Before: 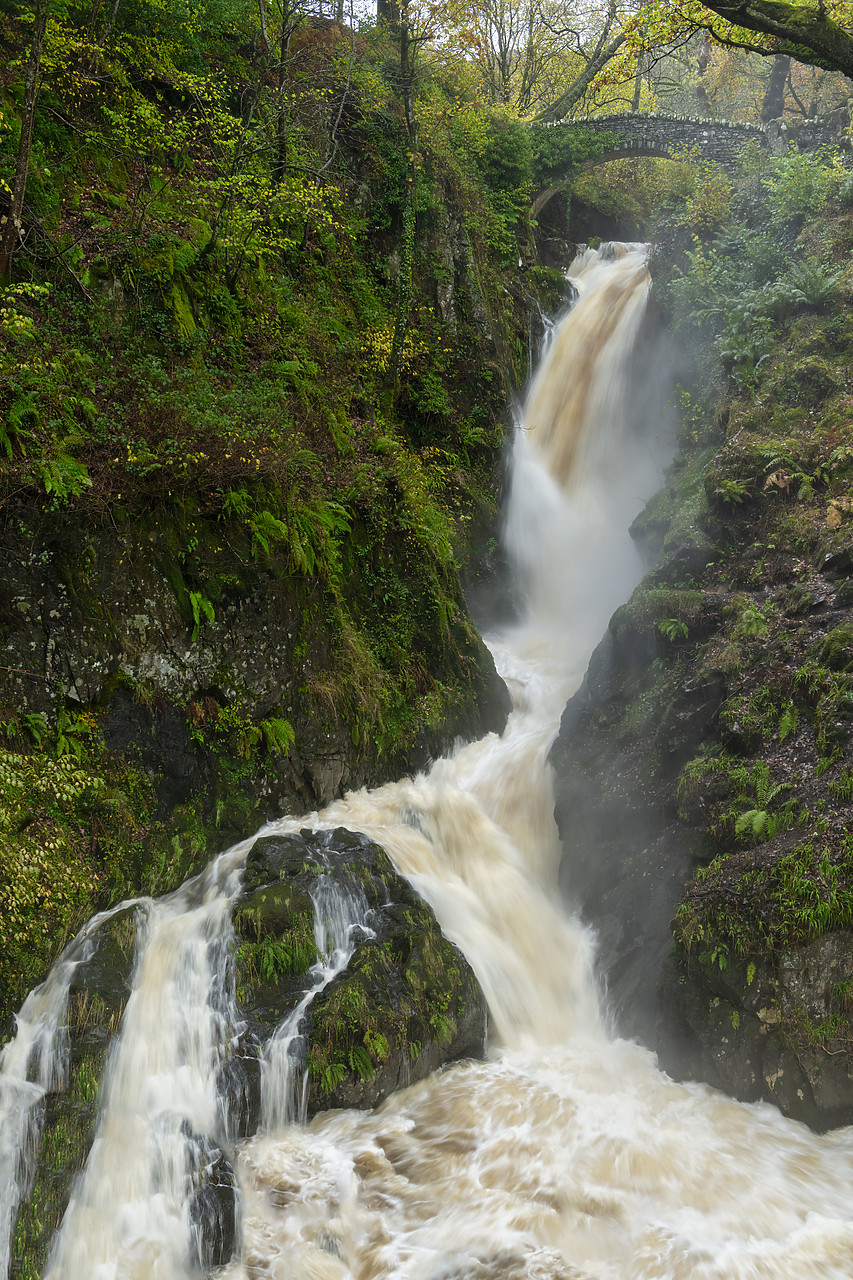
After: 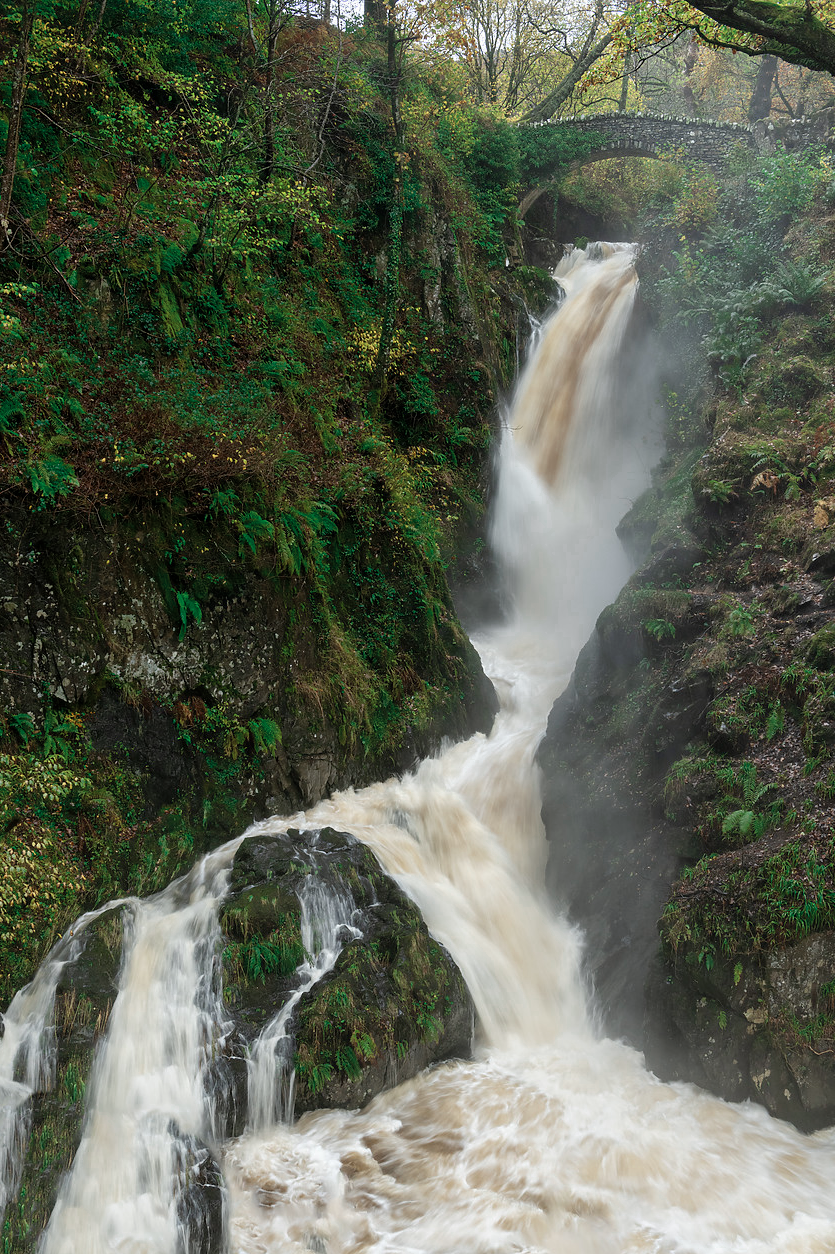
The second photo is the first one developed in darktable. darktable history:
crop: left 1.636%, right 0.276%, bottom 1.989%
color zones: curves: ch0 [(0, 0.5) (0.125, 0.4) (0.25, 0.5) (0.375, 0.4) (0.5, 0.4) (0.625, 0.6) (0.75, 0.6) (0.875, 0.5)]; ch1 [(0, 0.35) (0.125, 0.45) (0.25, 0.35) (0.375, 0.35) (0.5, 0.35) (0.625, 0.35) (0.75, 0.45) (0.875, 0.35)]; ch2 [(0, 0.6) (0.125, 0.5) (0.25, 0.5) (0.375, 0.6) (0.5, 0.6) (0.625, 0.5) (0.75, 0.5) (0.875, 0.5)]
